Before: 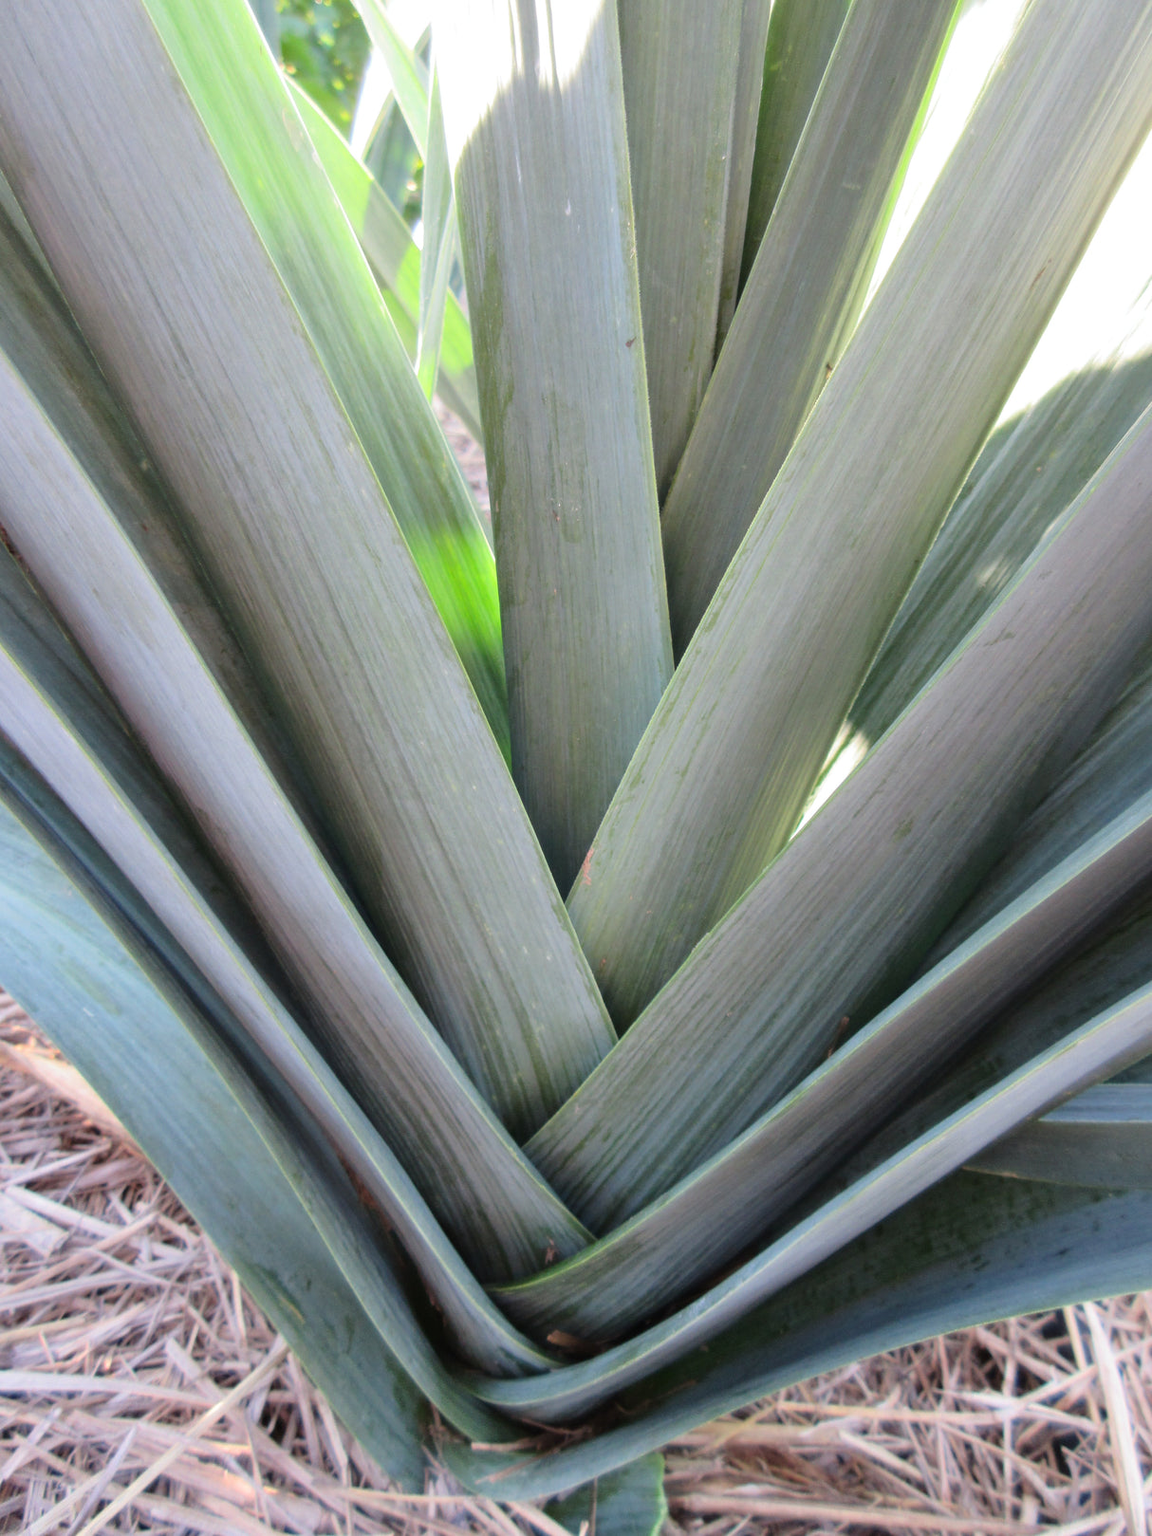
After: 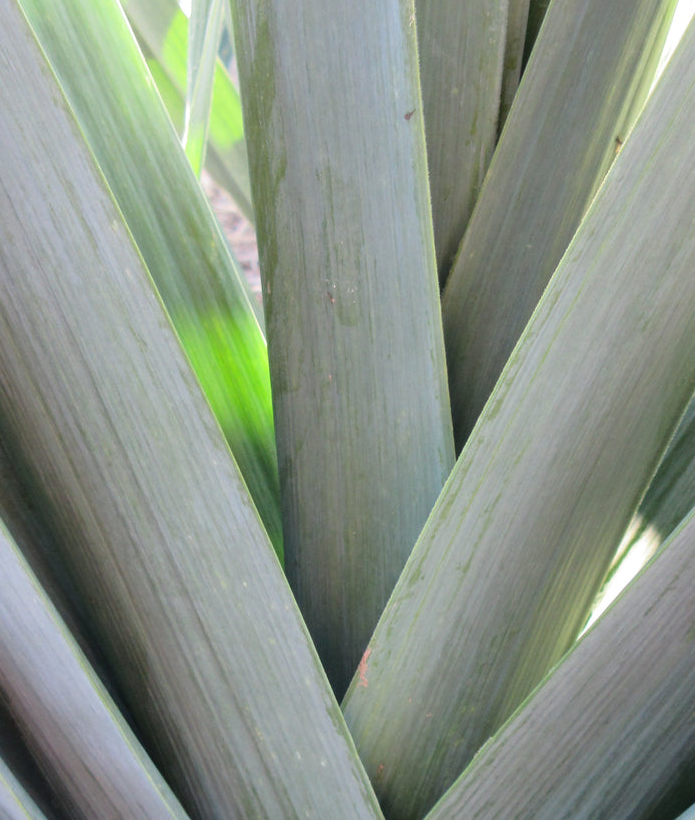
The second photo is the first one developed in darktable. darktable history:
crop: left 21.069%, top 15.256%, right 21.61%, bottom 34.072%
